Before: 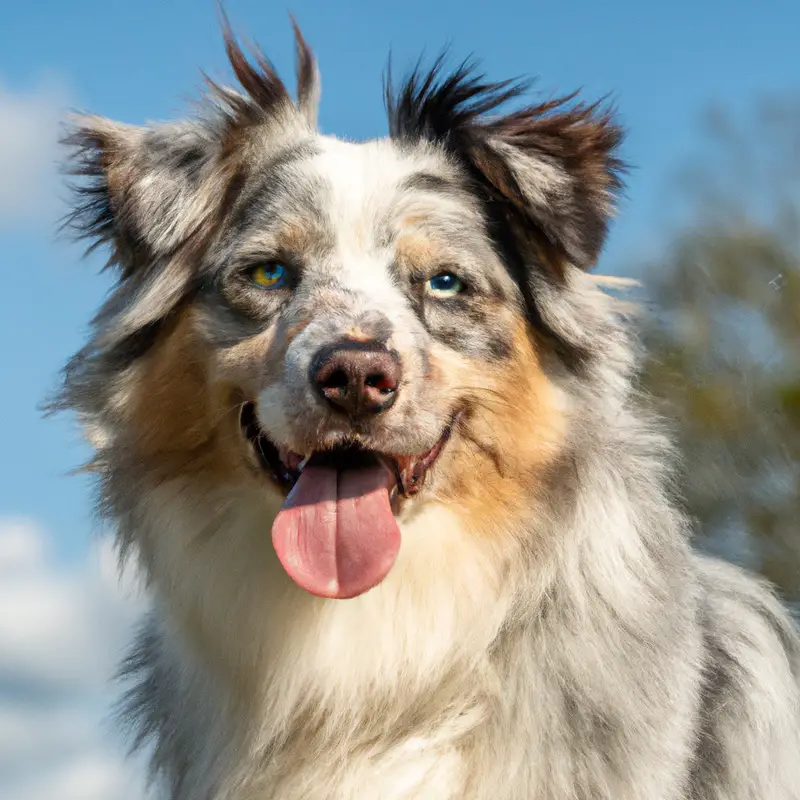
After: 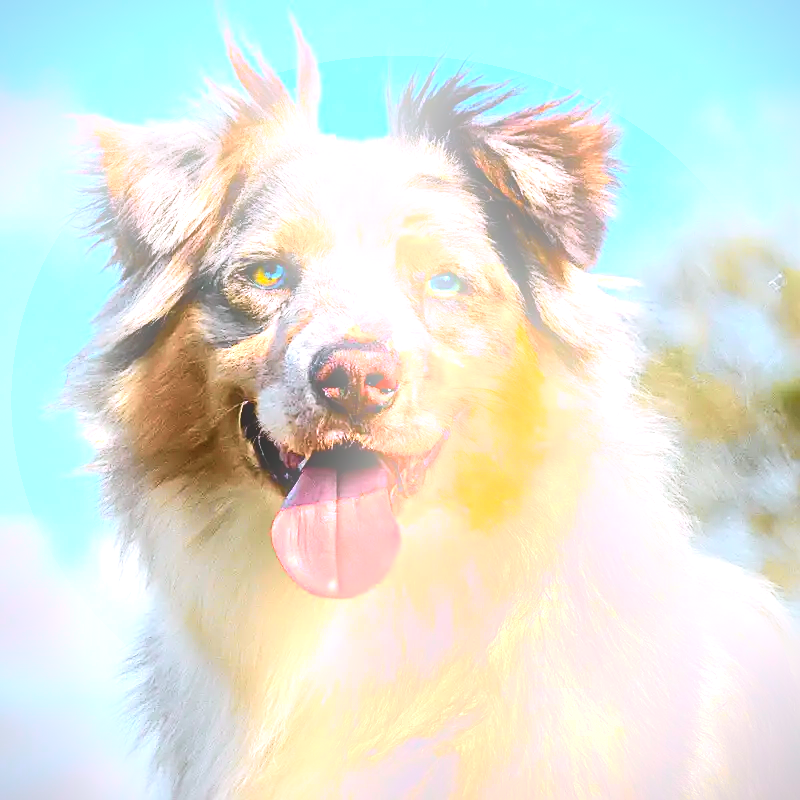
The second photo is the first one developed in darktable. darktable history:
vignetting: fall-off start 97.28%, fall-off radius 79%, brightness -0.462, saturation -0.3, width/height ratio 1.114, dithering 8-bit output, unbound false
tone equalizer: -8 EV -0.75 EV, -7 EV -0.7 EV, -6 EV -0.6 EV, -5 EV -0.4 EV, -3 EV 0.4 EV, -2 EV 0.6 EV, -1 EV 0.7 EV, +0 EV 0.75 EV, edges refinement/feathering 500, mask exposure compensation -1.57 EV, preserve details no
bloom: size 16%, threshold 98%, strength 20%
sharpen: radius 1.4, amount 1.25, threshold 0.7
tone curve: curves: ch0 [(0, 0.018) (0.036, 0.038) (0.15, 0.131) (0.27, 0.247) (0.545, 0.561) (0.761, 0.761) (1, 0.919)]; ch1 [(0, 0) (0.179, 0.173) (0.322, 0.32) (0.429, 0.431) (0.502, 0.5) (0.519, 0.522) (0.562, 0.588) (0.625, 0.67) (0.711, 0.745) (1, 1)]; ch2 [(0, 0) (0.29, 0.295) (0.404, 0.436) (0.497, 0.499) (0.521, 0.523) (0.561, 0.605) (0.657, 0.655) (0.712, 0.764) (1, 1)], color space Lab, independent channels, preserve colors none
exposure: exposure 1.2 EV, compensate highlight preservation false
white balance: red 1.004, blue 1.096
